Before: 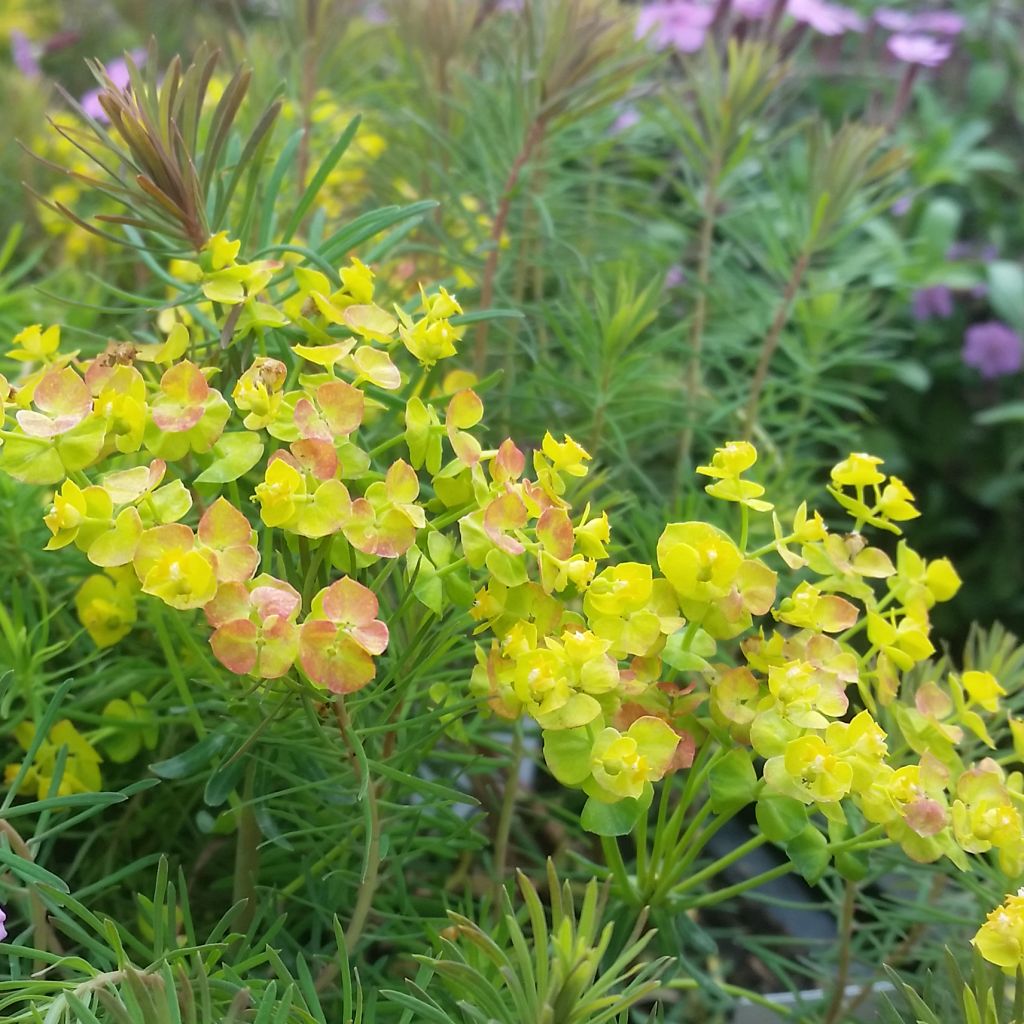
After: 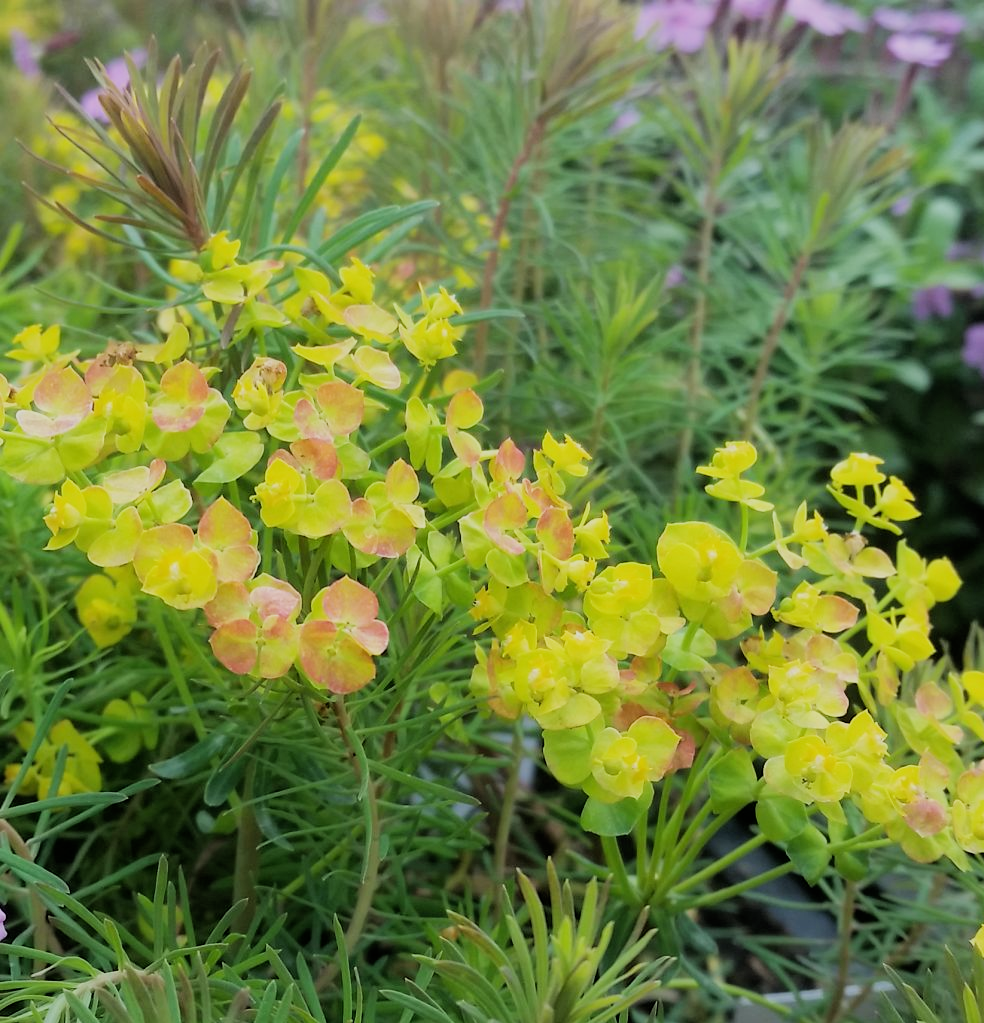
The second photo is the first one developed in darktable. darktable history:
crop: right 3.876%, bottom 0.019%
filmic rgb: middle gray luminance 29.19%, black relative exposure -10.3 EV, white relative exposure 5.49 EV, target black luminance 0%, hardness 3.97, latitude 1.61%, contrast 1.12, highlights saturation mix 3.56%, shadows ↔ highlights balance 15.62%
